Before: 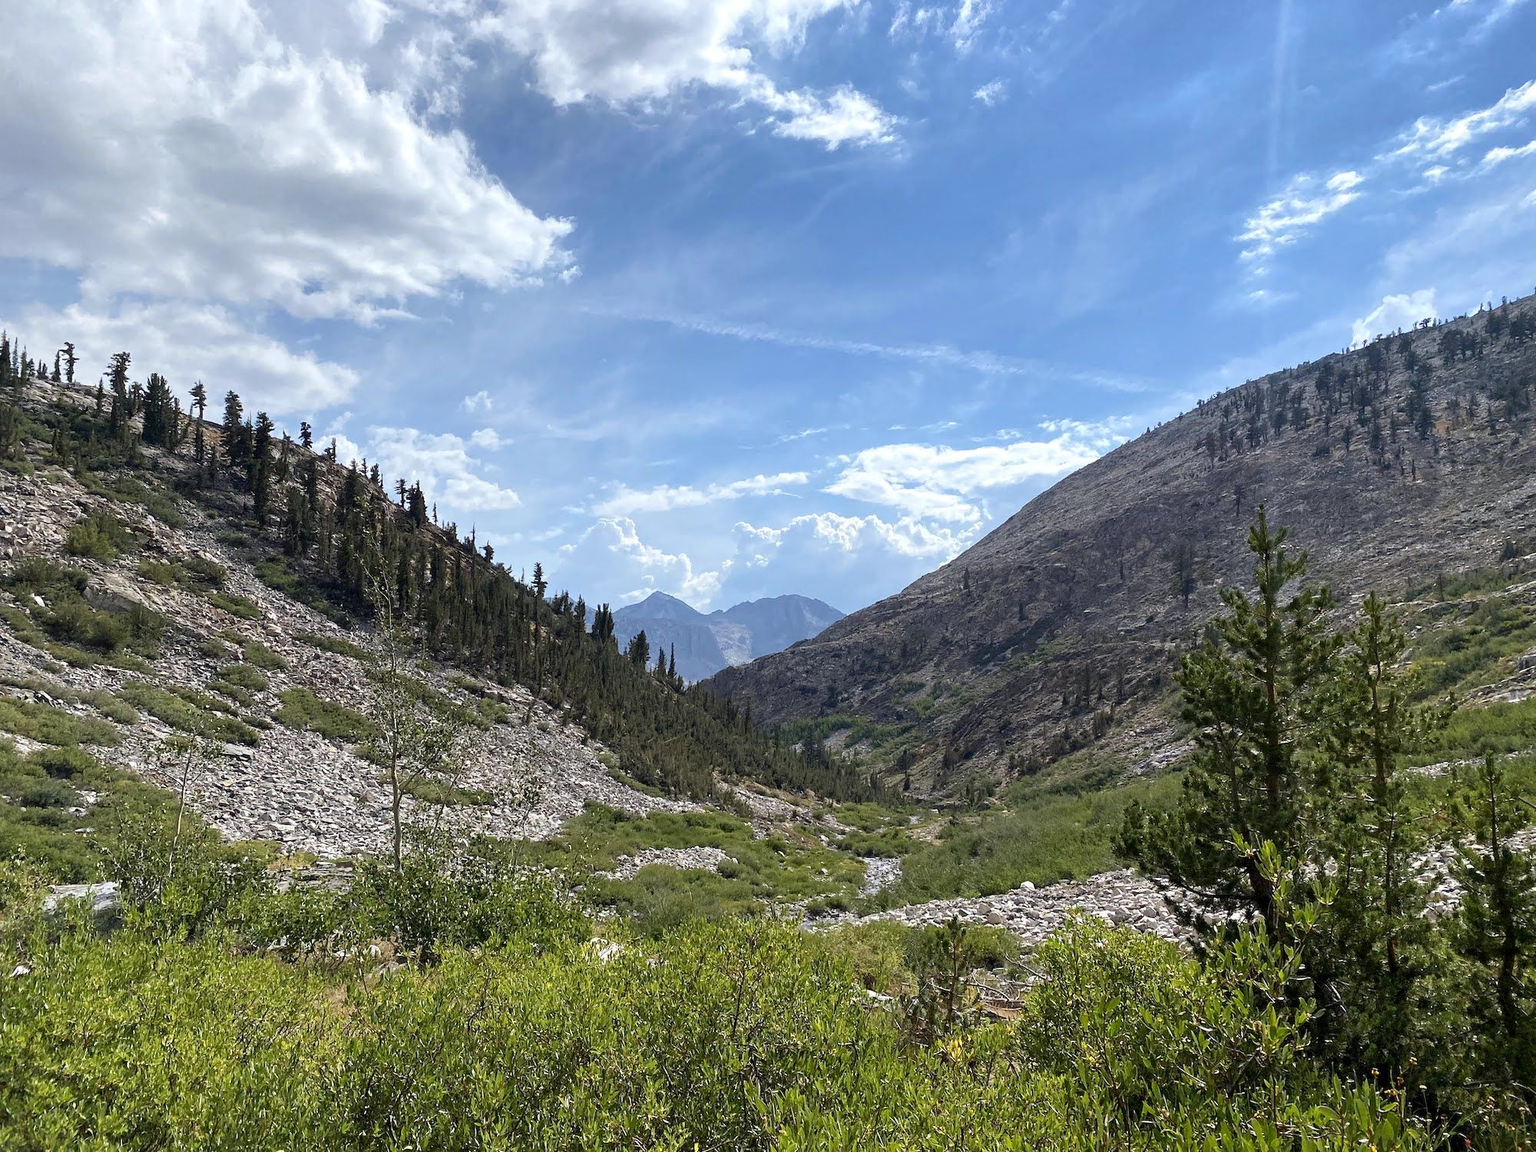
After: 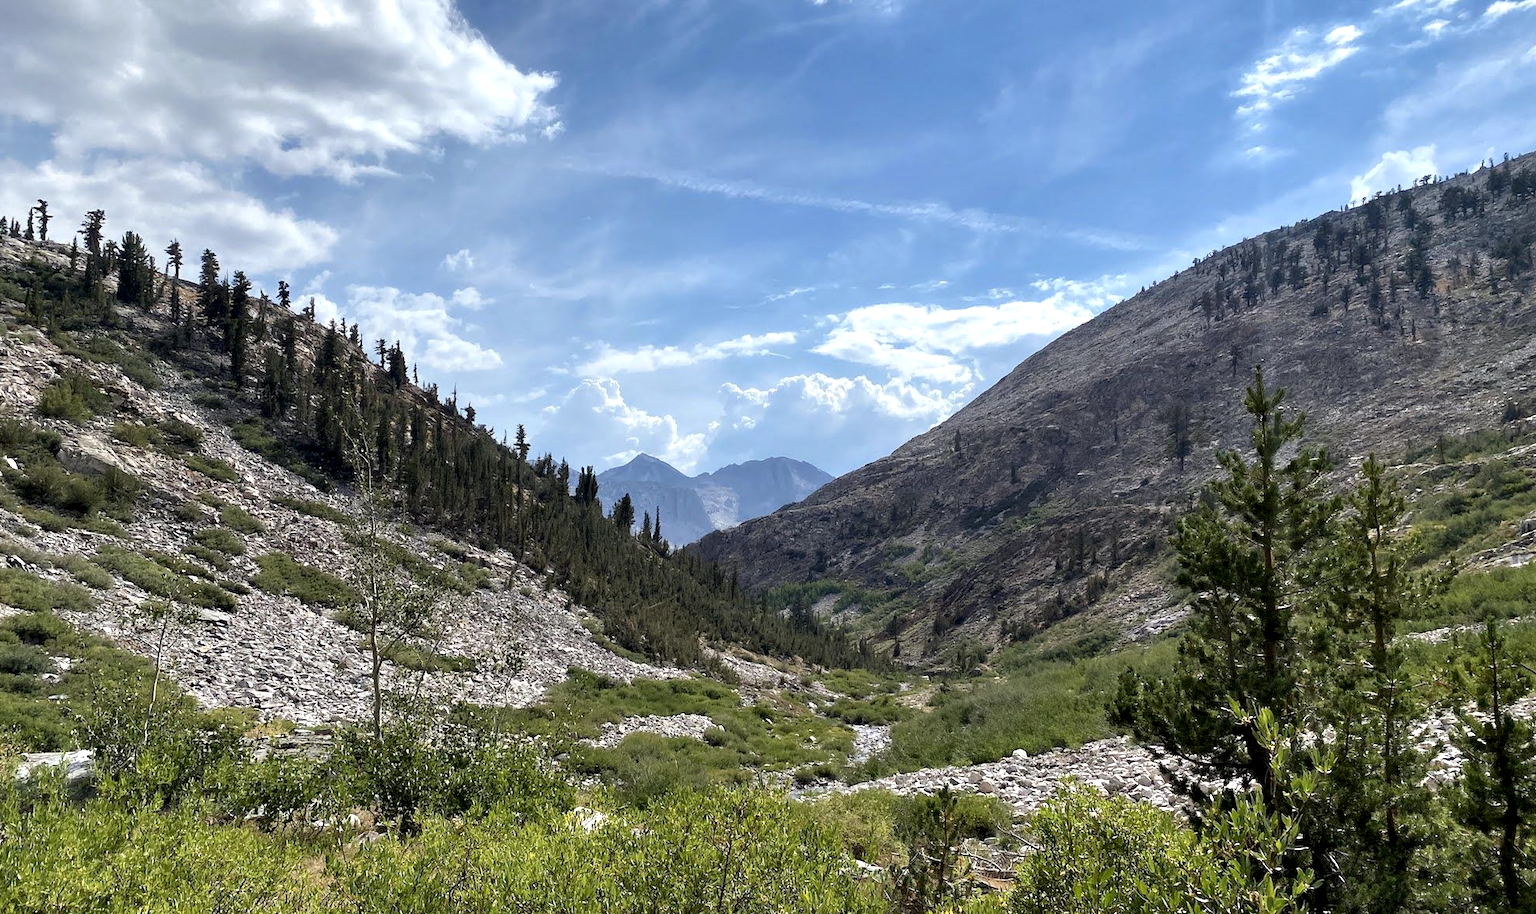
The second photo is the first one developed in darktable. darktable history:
crop and rotate: left 1.803%, top 12.815%, right 0.147%, bottom 9.264%
contrast equalizer: octaves 7, y [[0.514, 0.573, 0.581, 0.508, 0.5, 0.5], [0.5 ×6], [0.5 ×6], [0 ×6], [0 ×6]]
